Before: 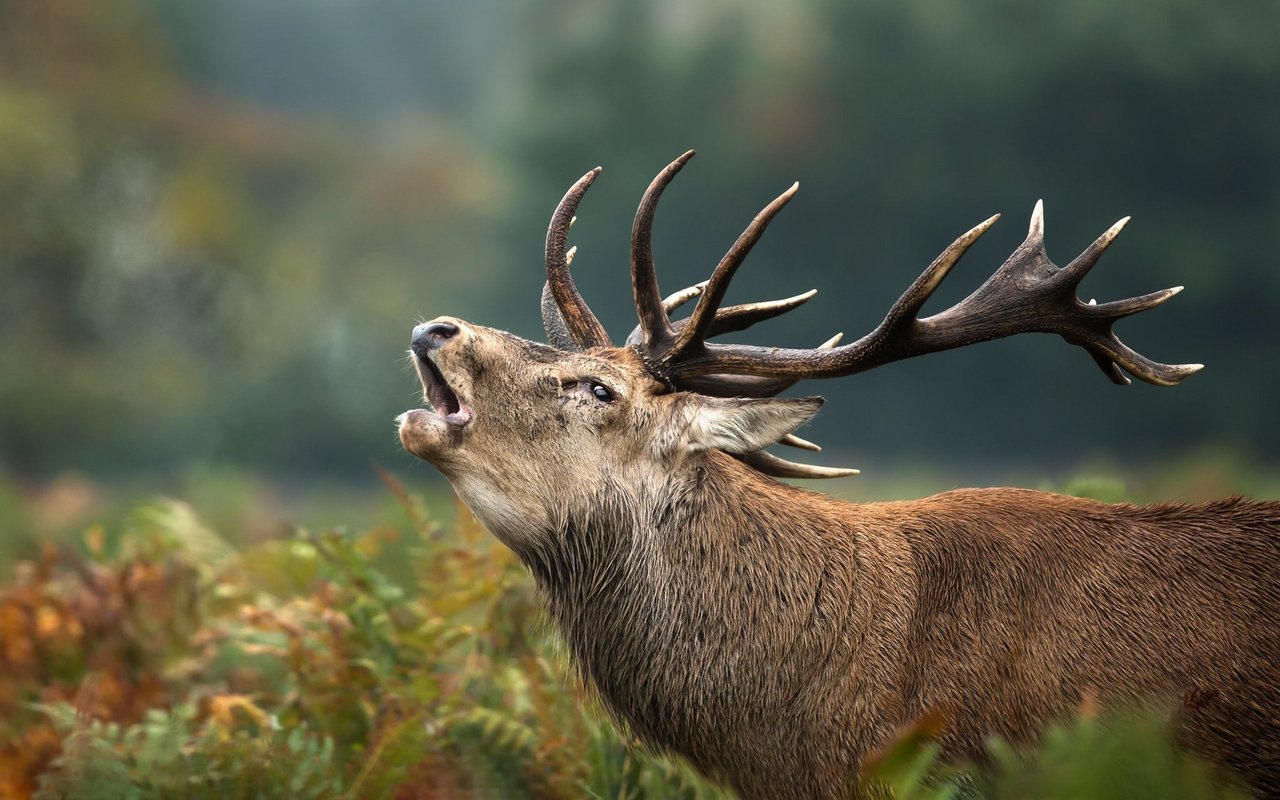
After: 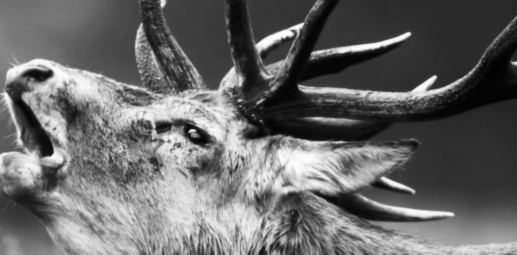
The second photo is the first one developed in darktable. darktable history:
crop: left 31.751%, top 32.172%, right 27.8%, bottom 35.83%
lowpass: radius 0.76, contrast 1.56, saturation 0, unbound 0
